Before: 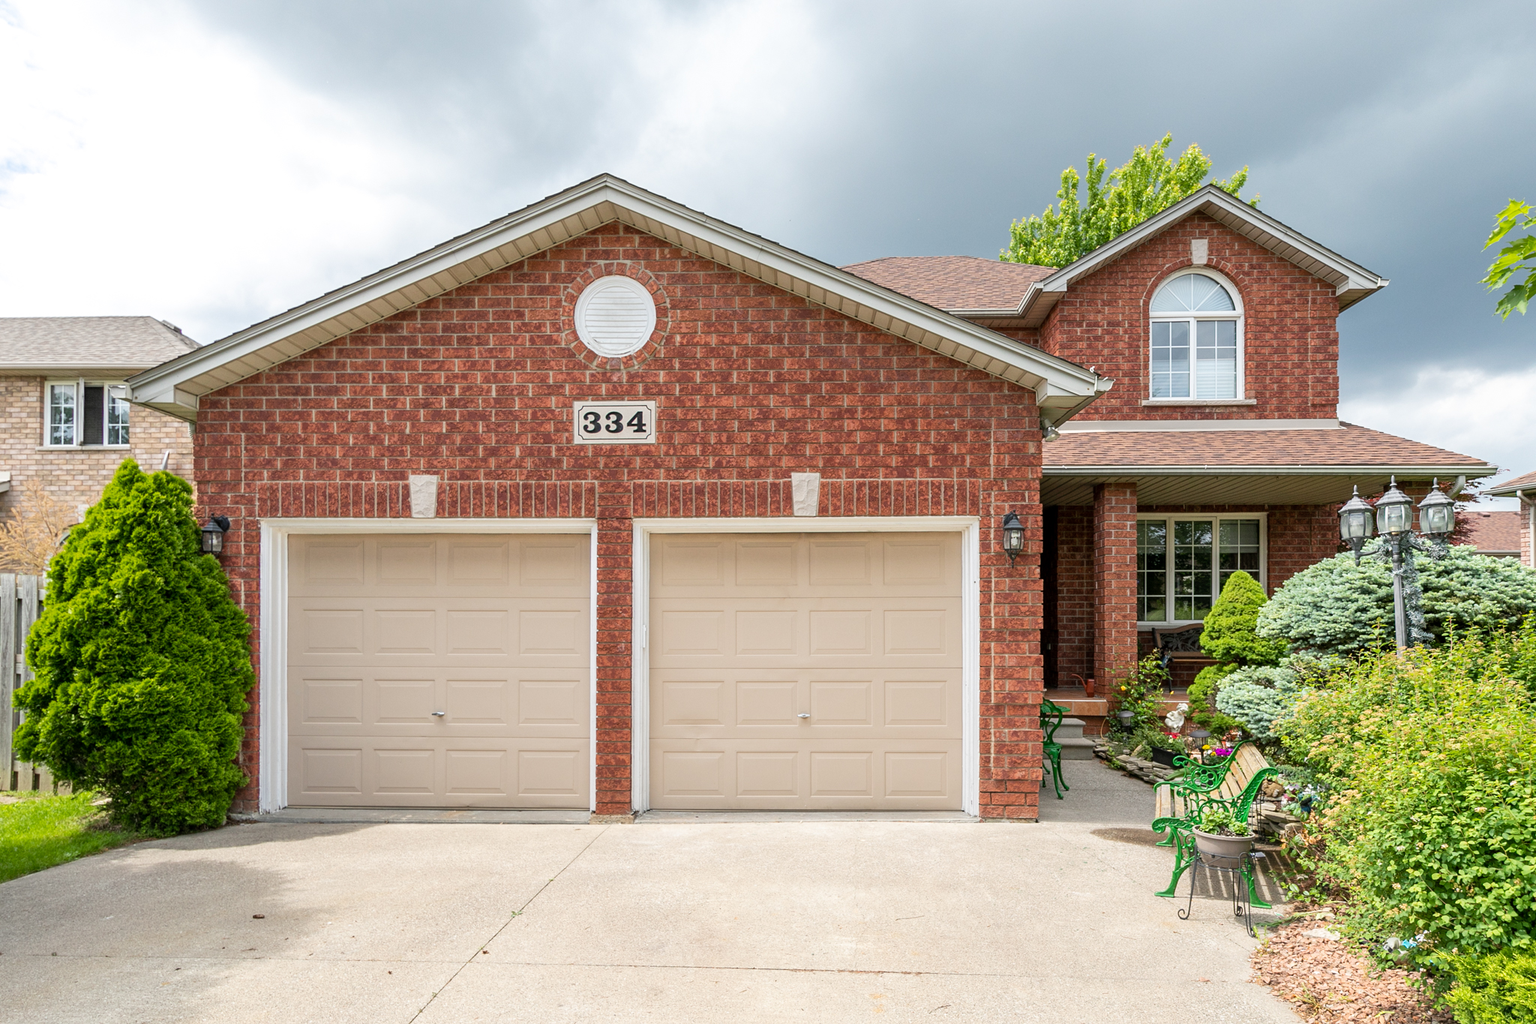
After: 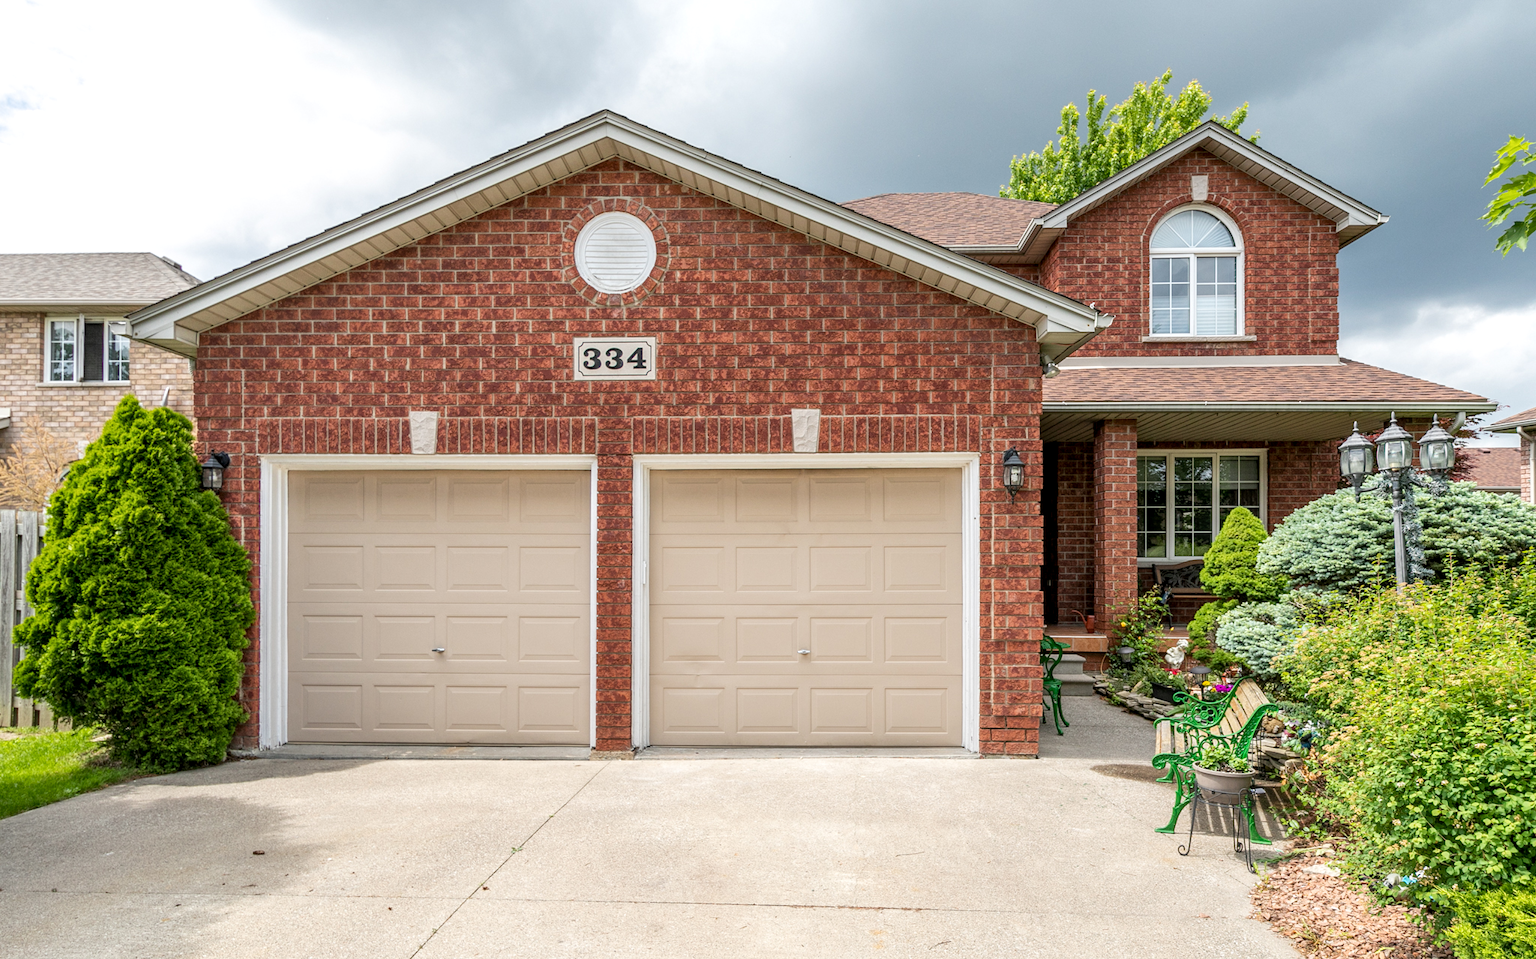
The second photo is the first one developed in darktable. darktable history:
crop and rotate: top 6.25%
local contrast: on, module defaults
color balance: contrast fulcrum 17.78%
